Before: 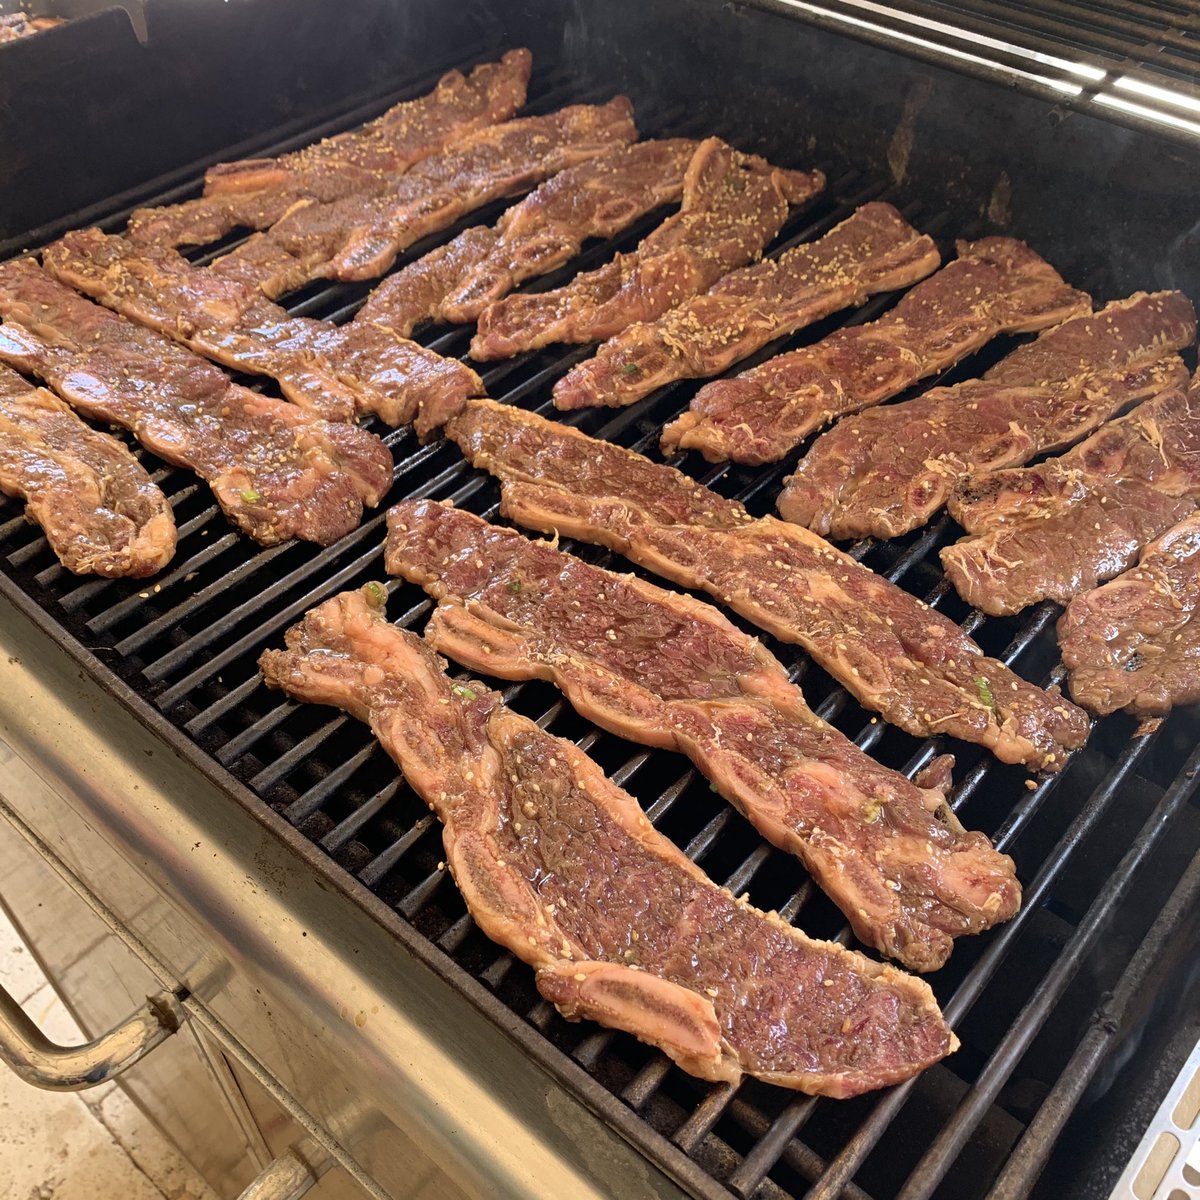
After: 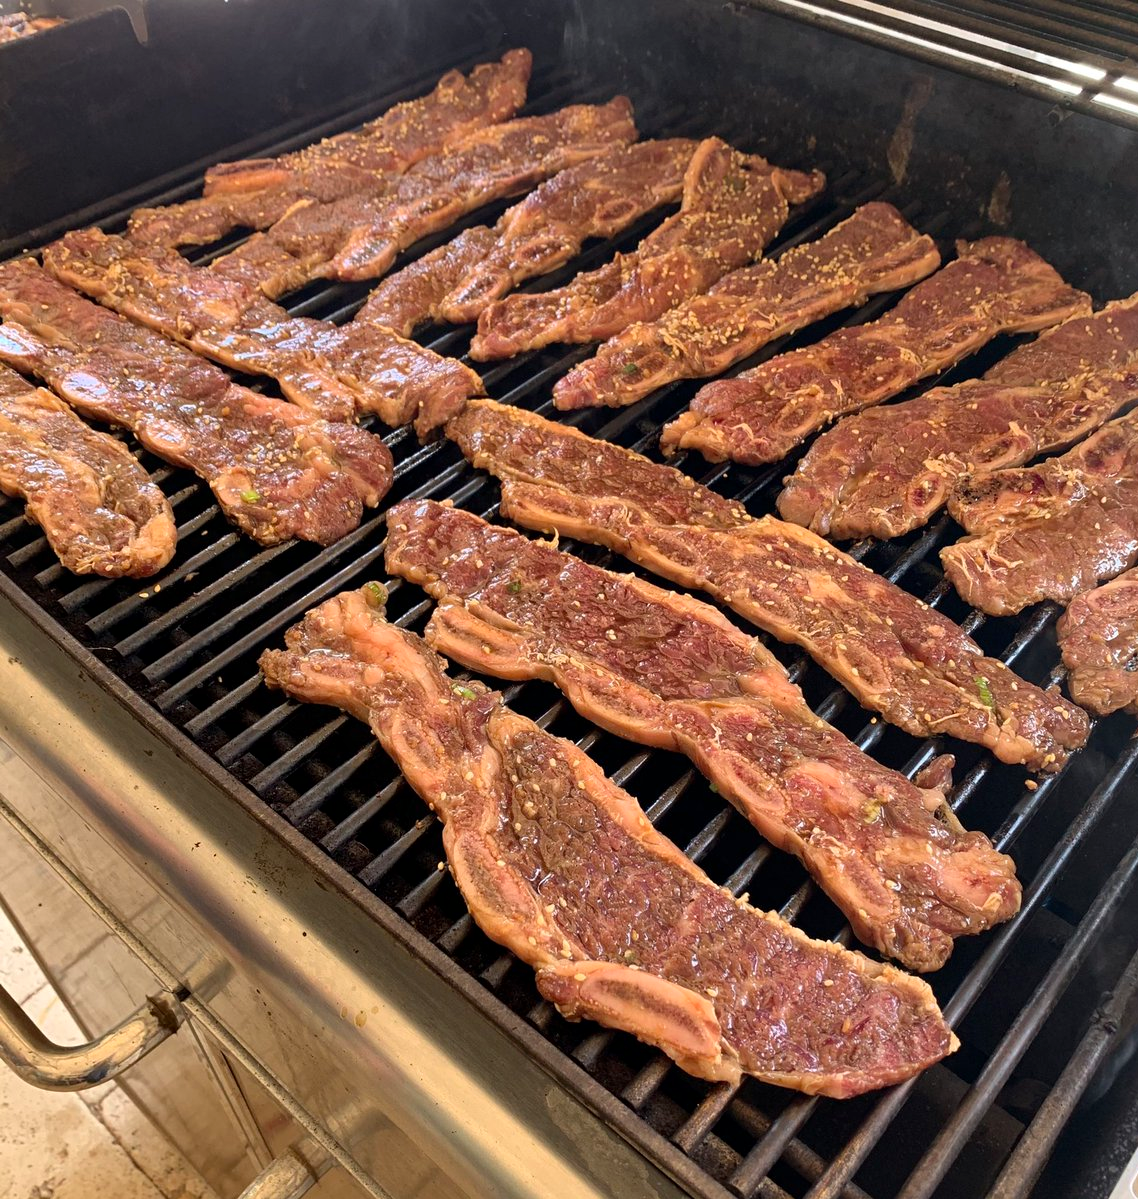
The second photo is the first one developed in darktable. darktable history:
crop and rotate: left 0%, right 5.115%
local contrast: mode bilateral grid, contrast 20, coarseness 50, detail 120%, midtone range 0.2
